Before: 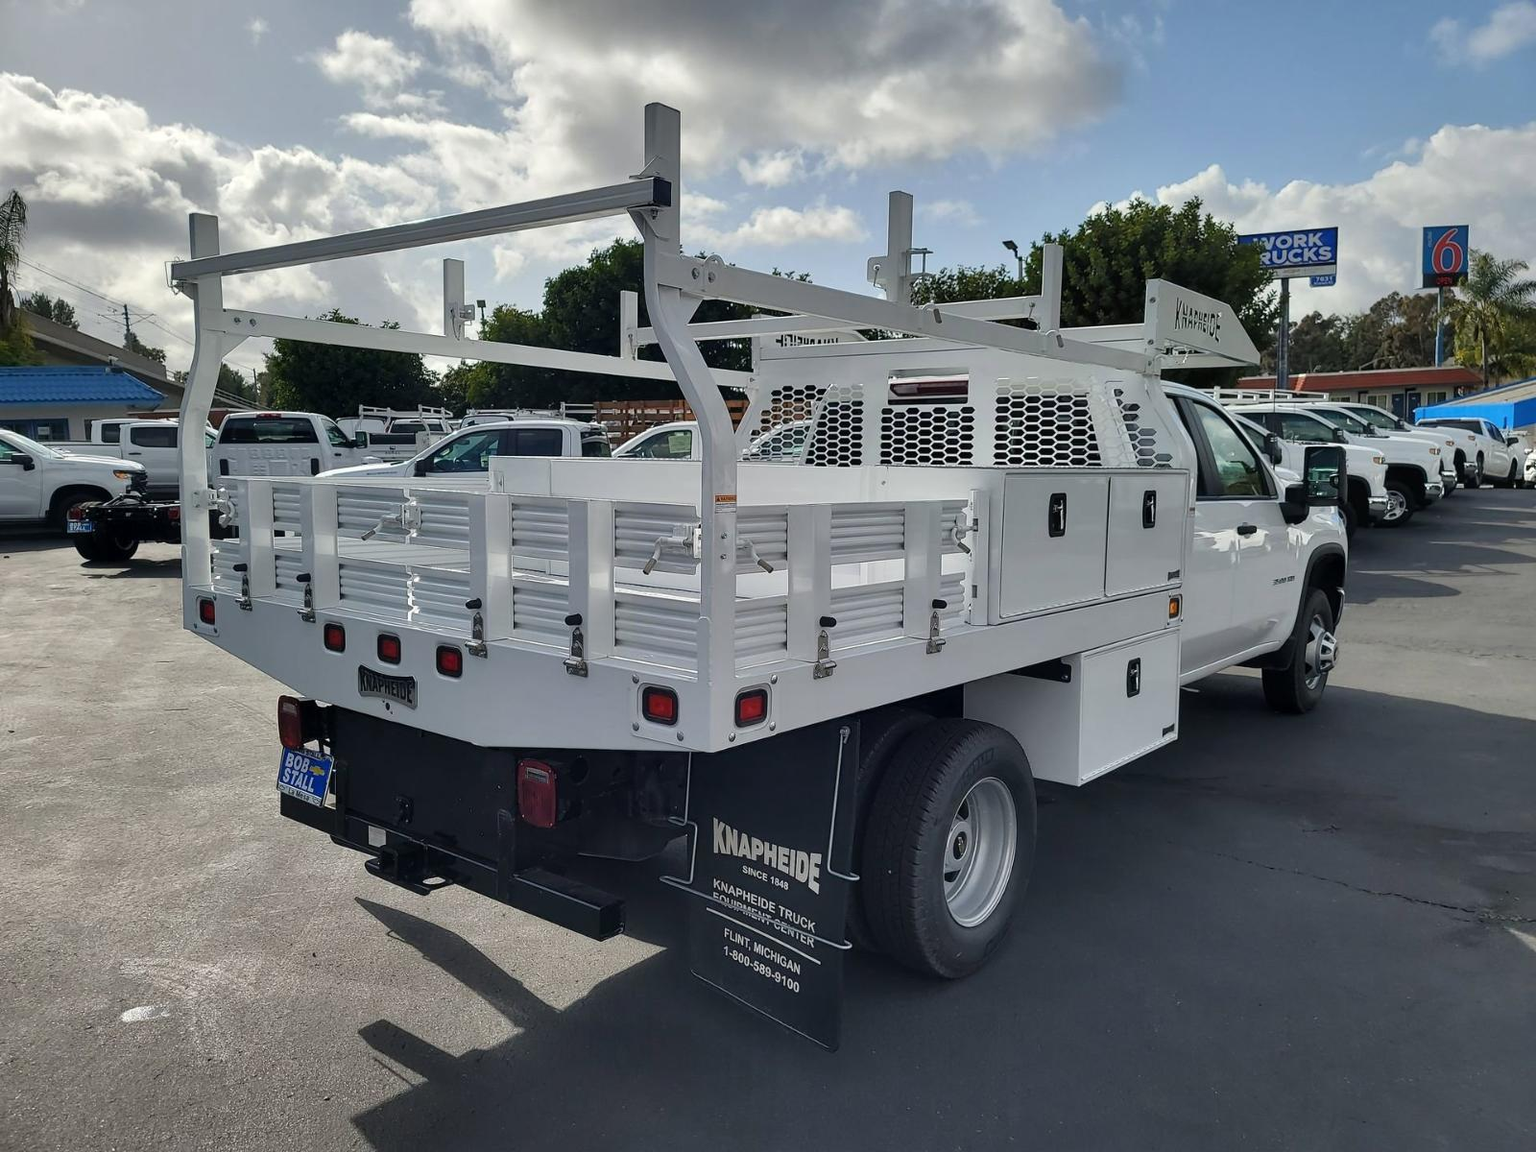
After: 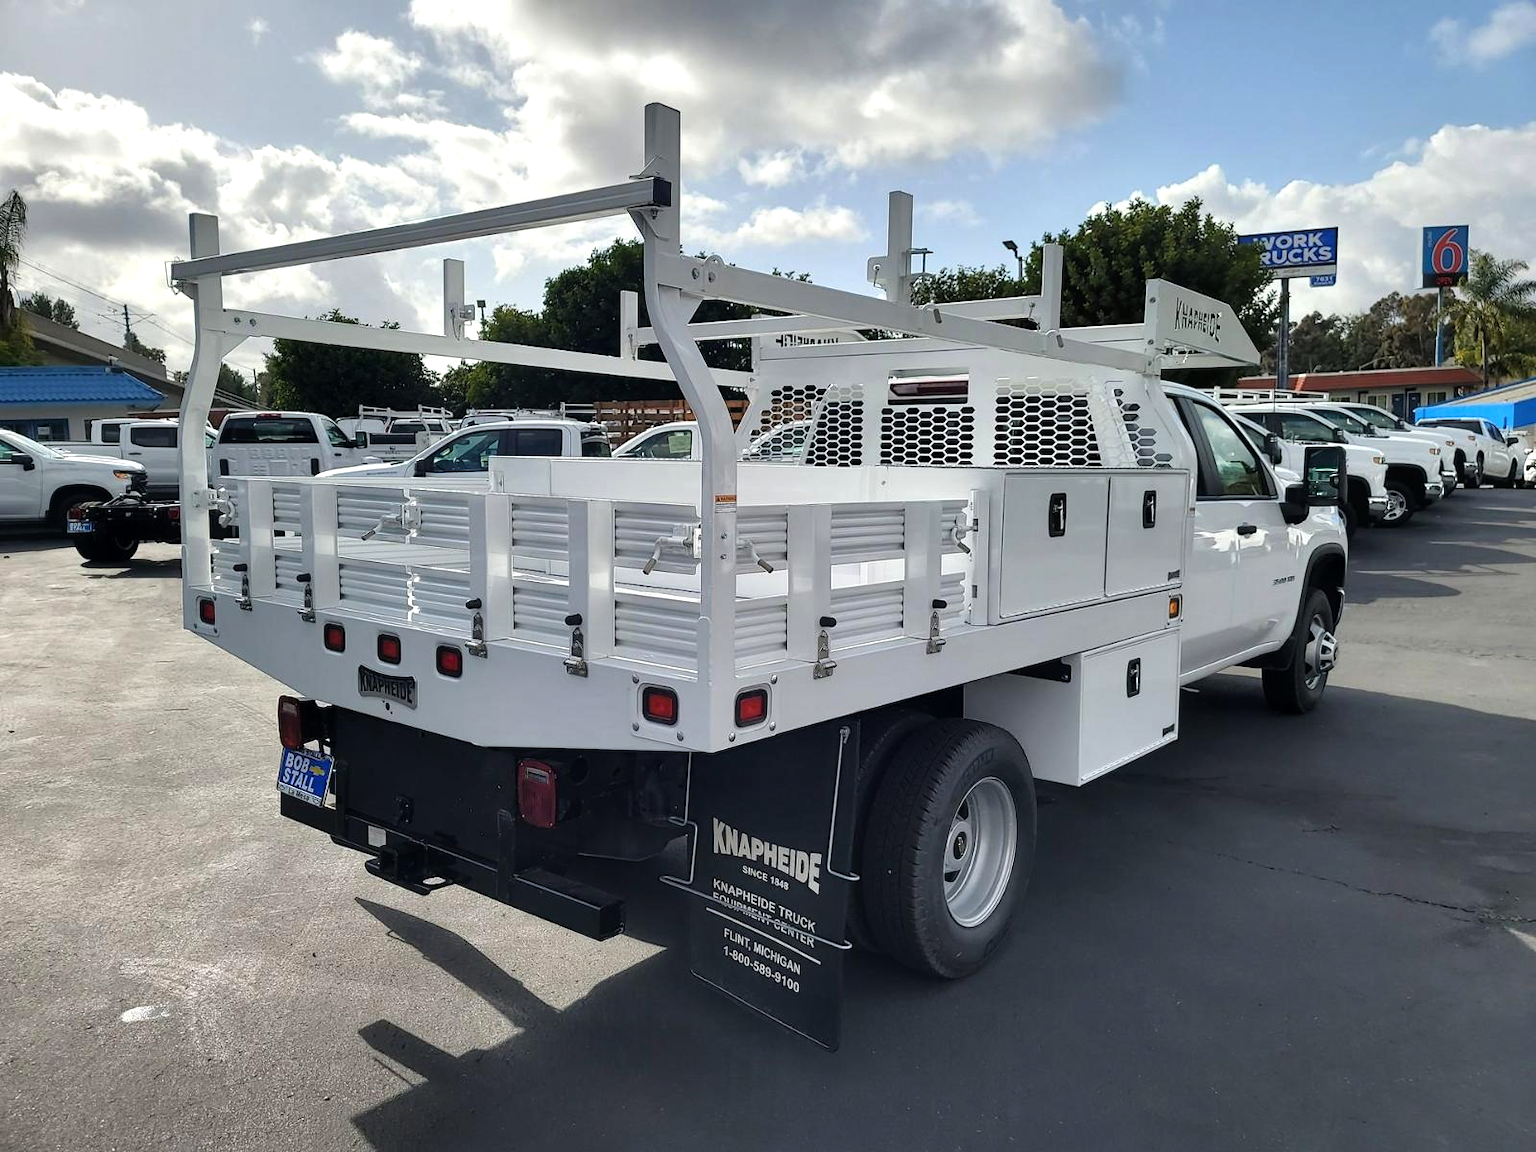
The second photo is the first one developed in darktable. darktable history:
tone equalizer: -8 EV -0.411 EV, -7 EV -0.394 EV, -6 EV -0.316 EV, -5 EV -0.229 EV, -3 EV 0.193 EV, -2 EV 0.33 EV, -1 EV 0.409 EV, +0 EV 0.438 EV
